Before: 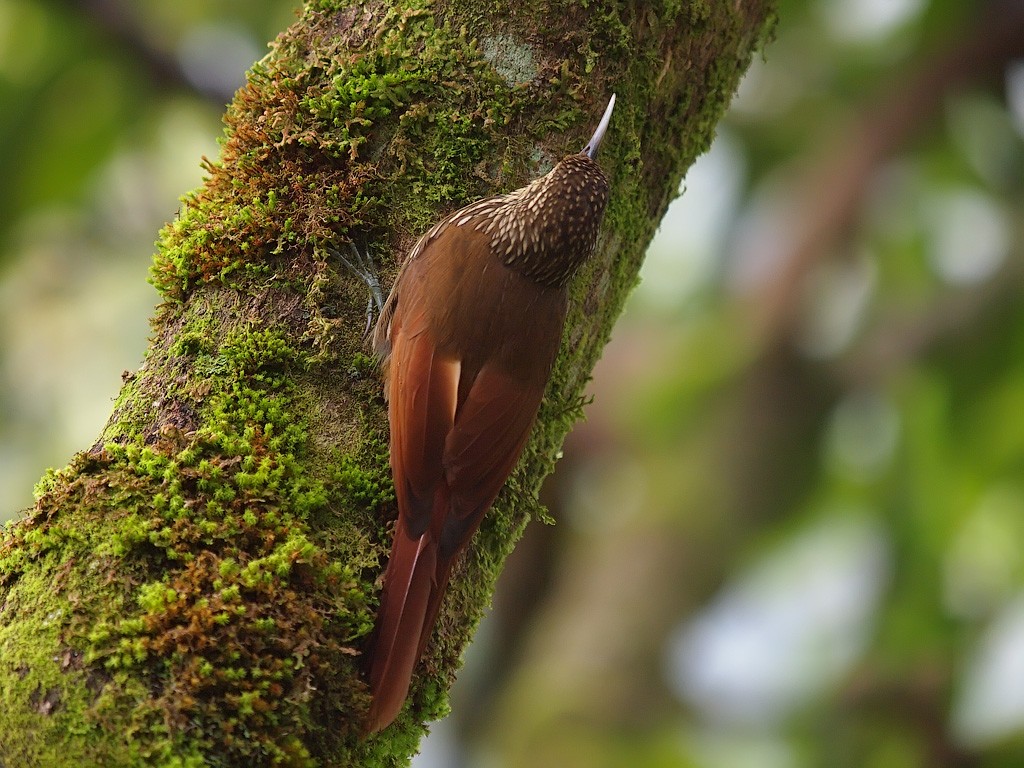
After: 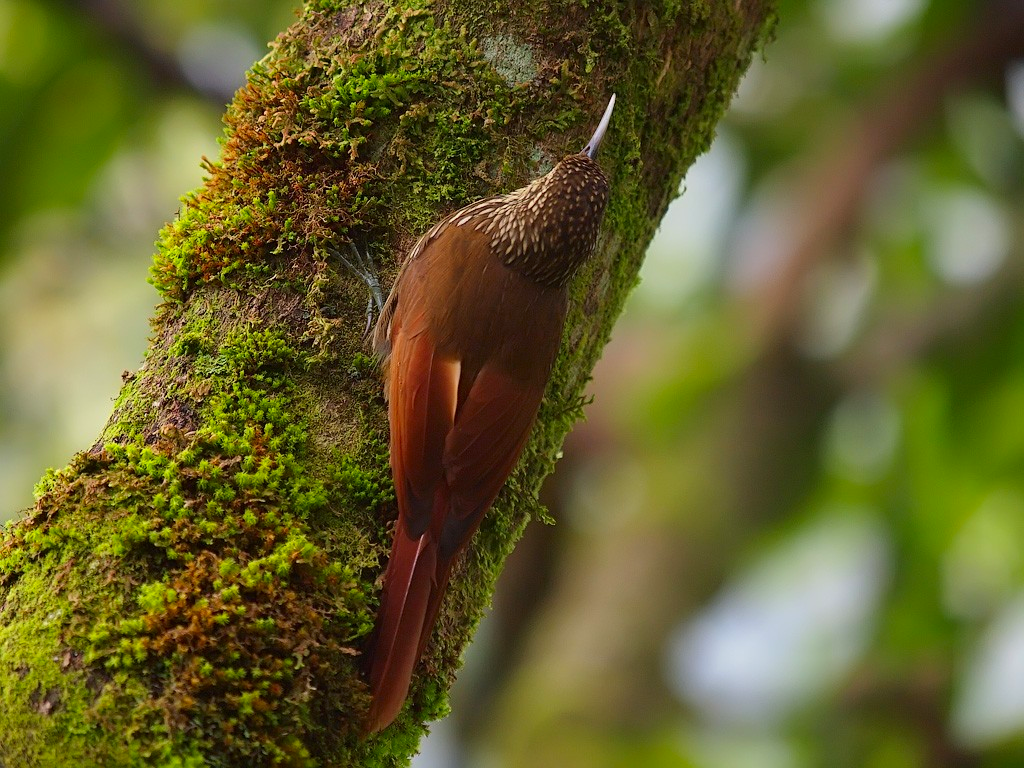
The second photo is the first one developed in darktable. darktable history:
shadows and highlights: shadows -20, white point adjustment -2, highlights -35
contrast brightness saturation: contrast 0.08, saturation 0.2
